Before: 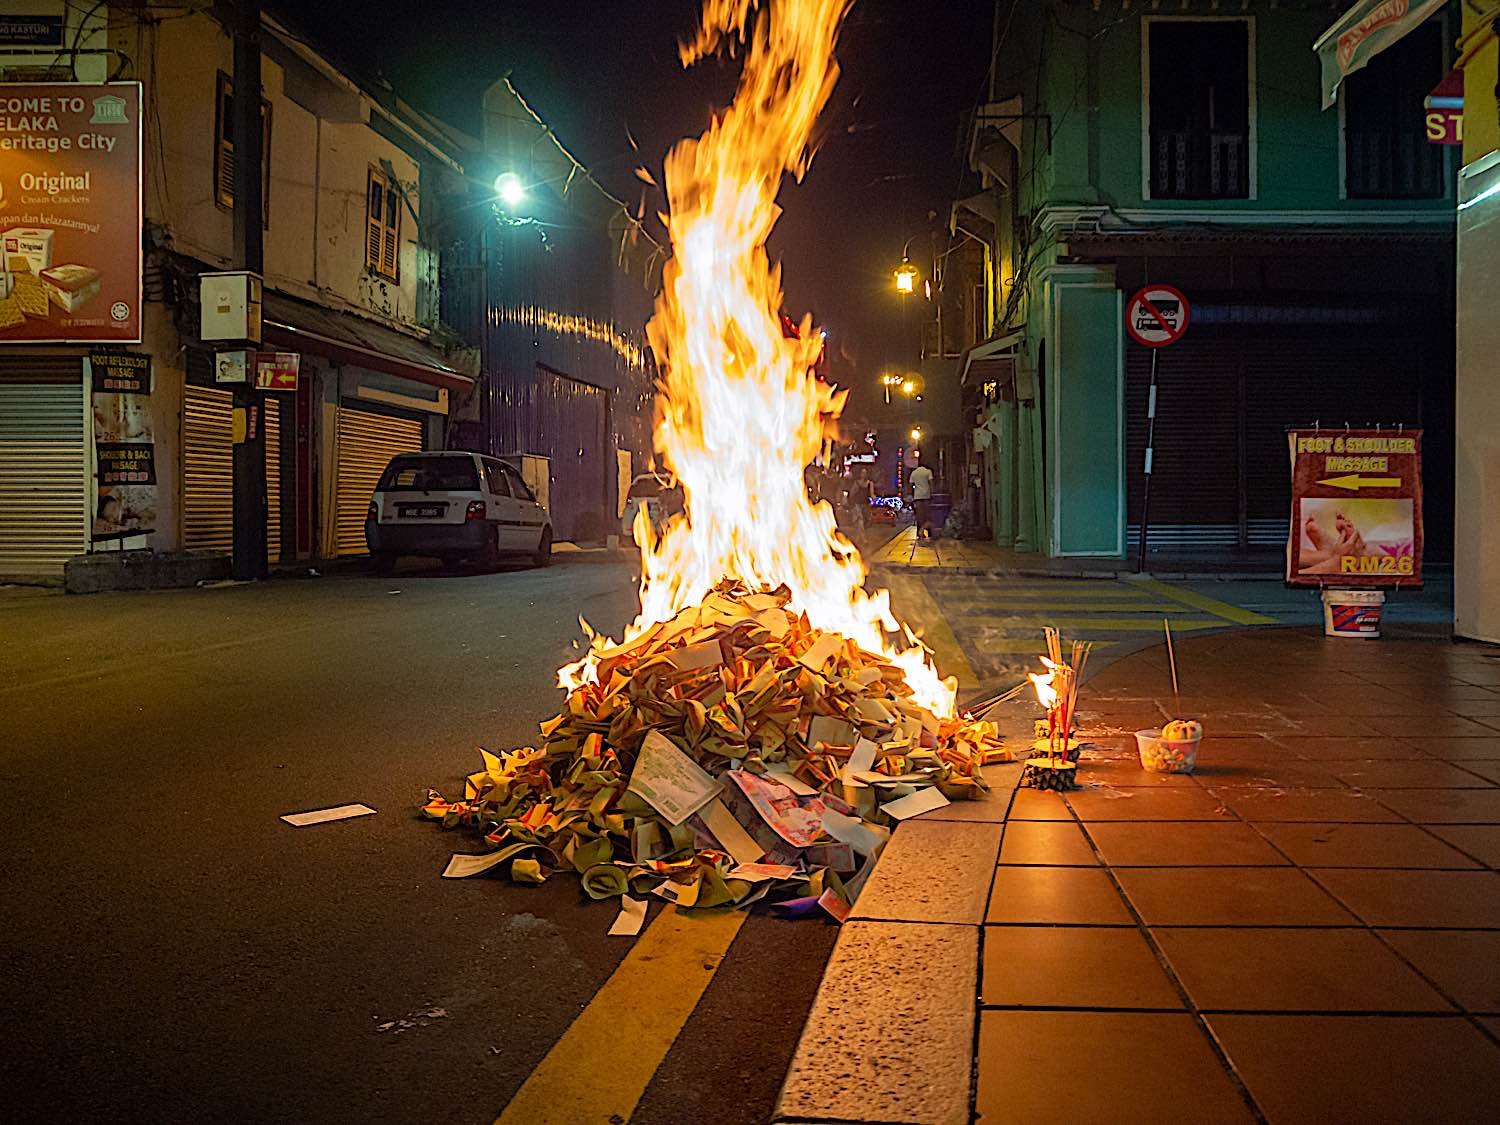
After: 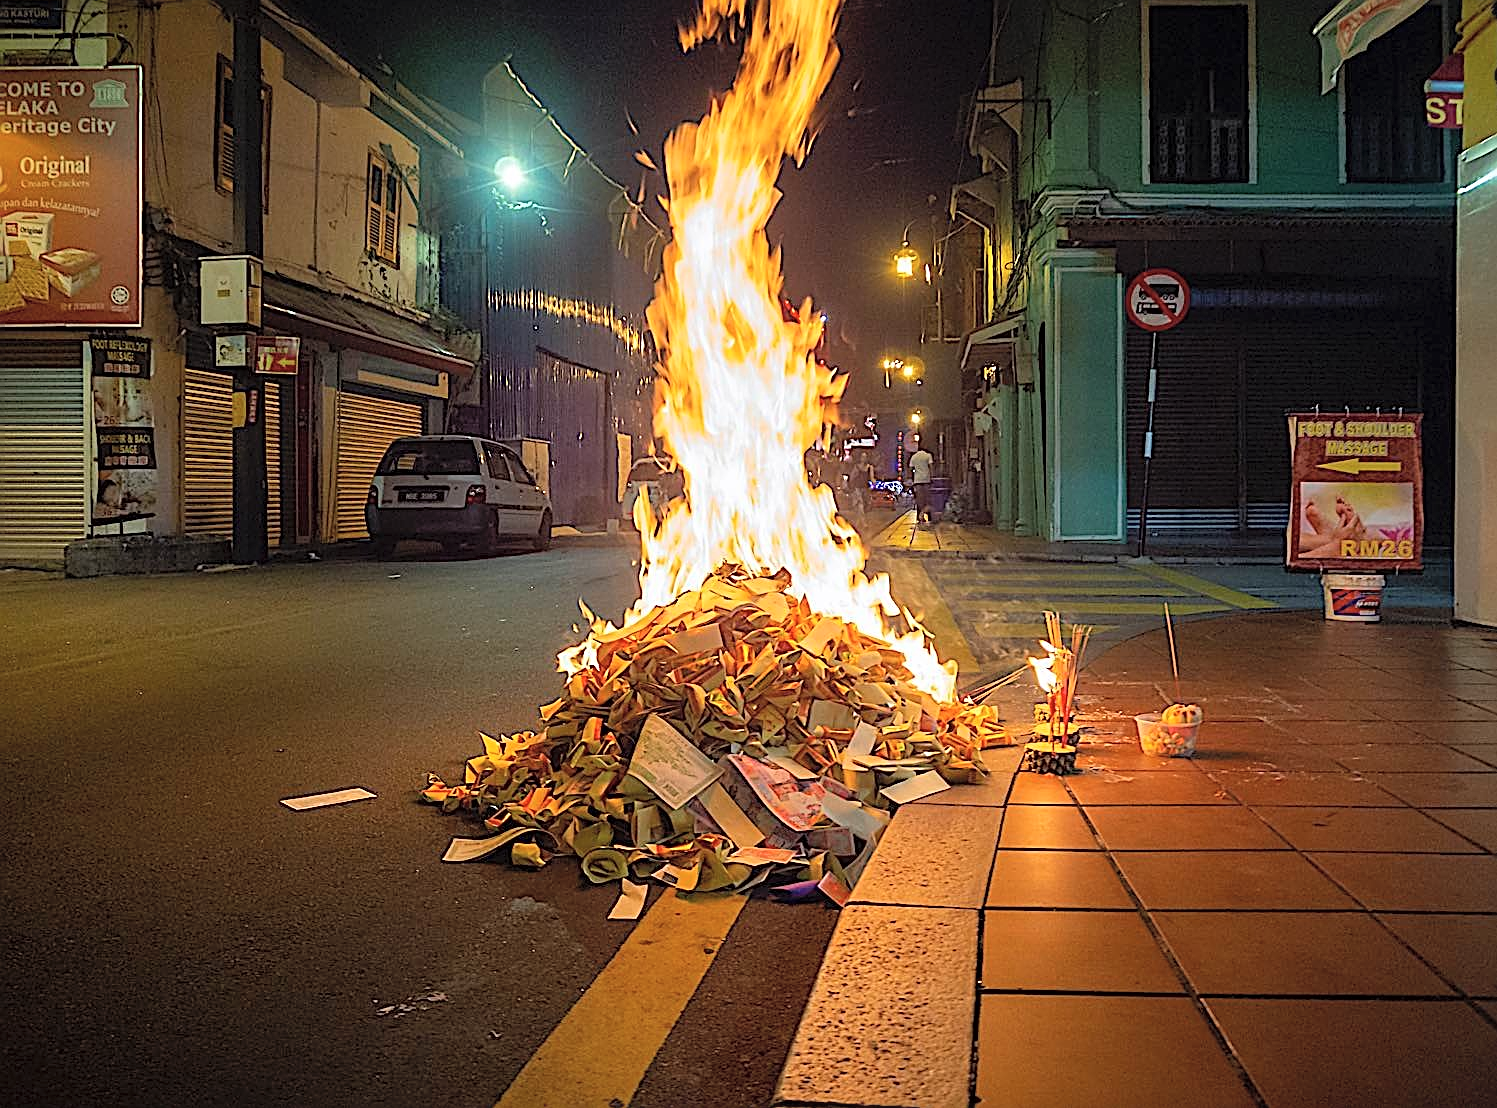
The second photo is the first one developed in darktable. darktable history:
sharpen: on, module defaults
contrast brightness saturation: brightness 0.143
crop: top 1.426%, right 0.121%
